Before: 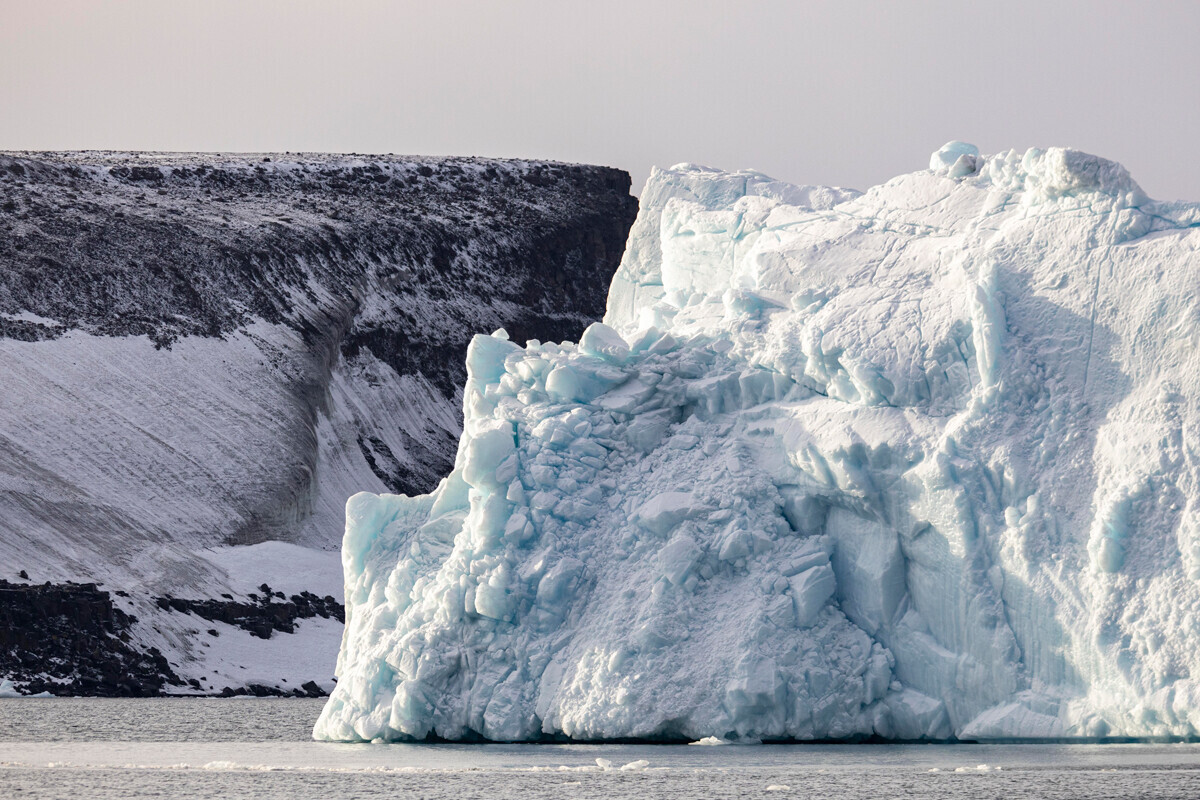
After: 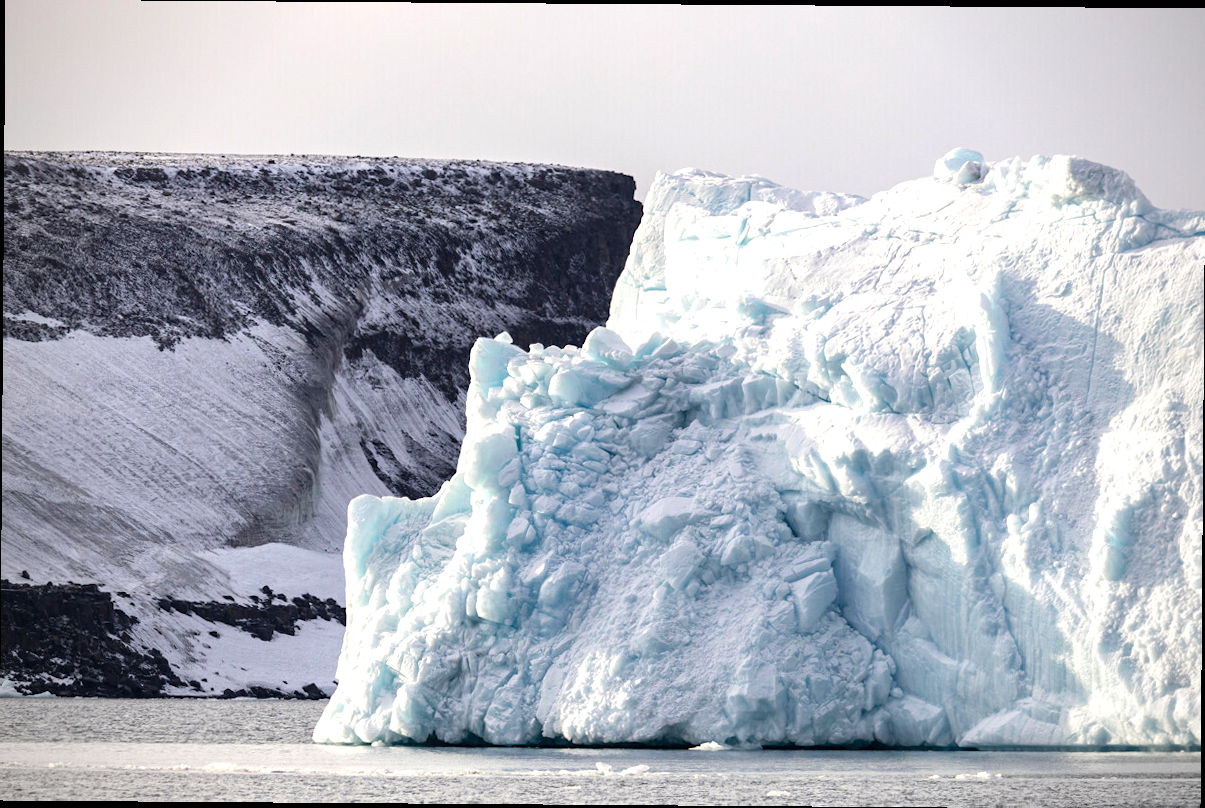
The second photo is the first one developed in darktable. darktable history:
exposure: black level correction 0, exposure 0.499 EV, compensate exposure bias true, compensate highlight preservation false
crop and rotate: angle -0.425°
vignetting: fall-off radius 61.2%
levels: mode automatic, levels [0.093, 0.434, 0.988]
